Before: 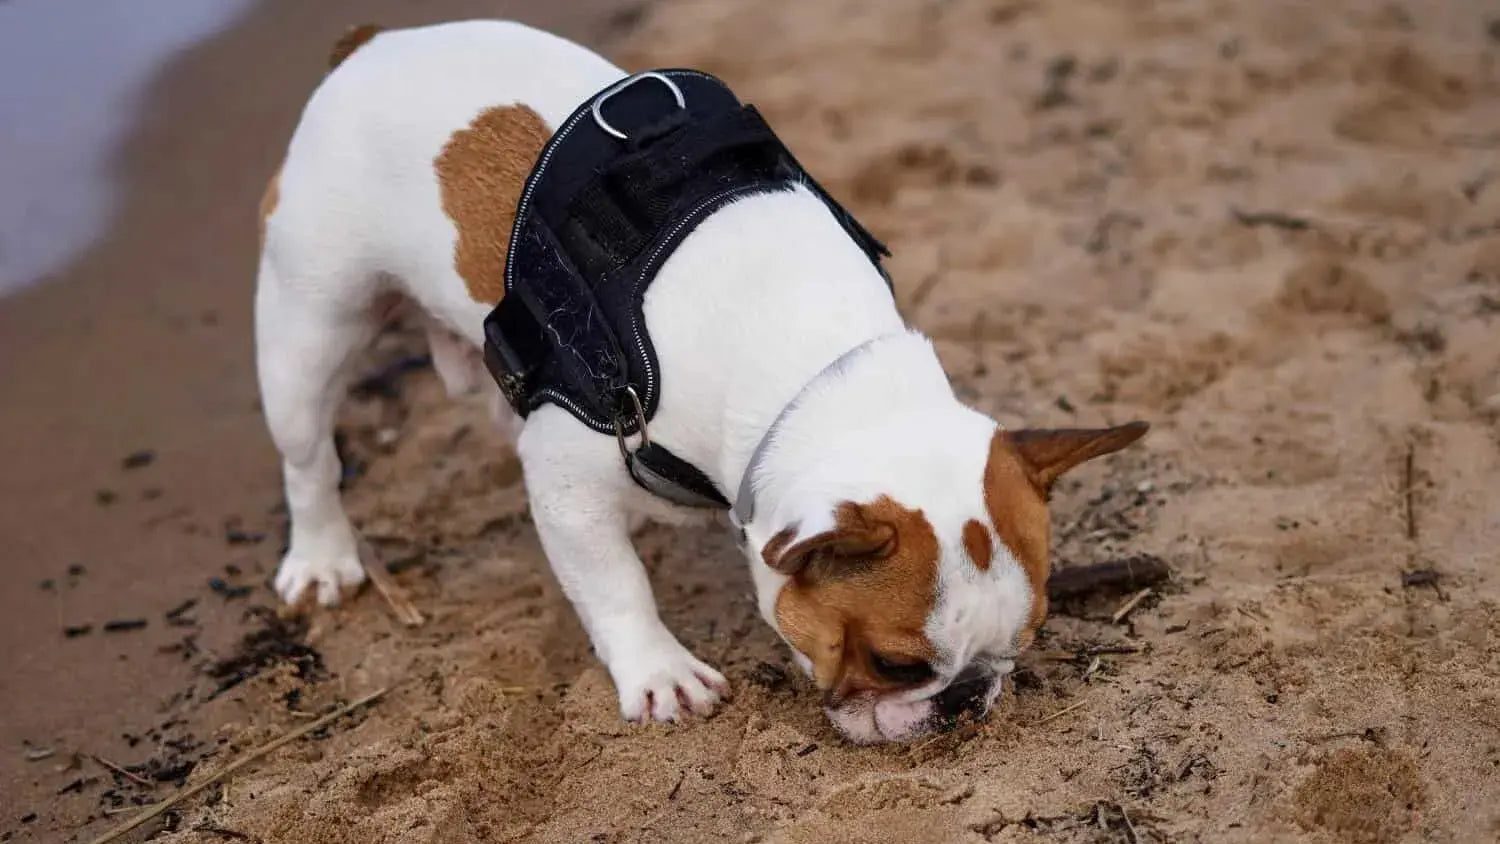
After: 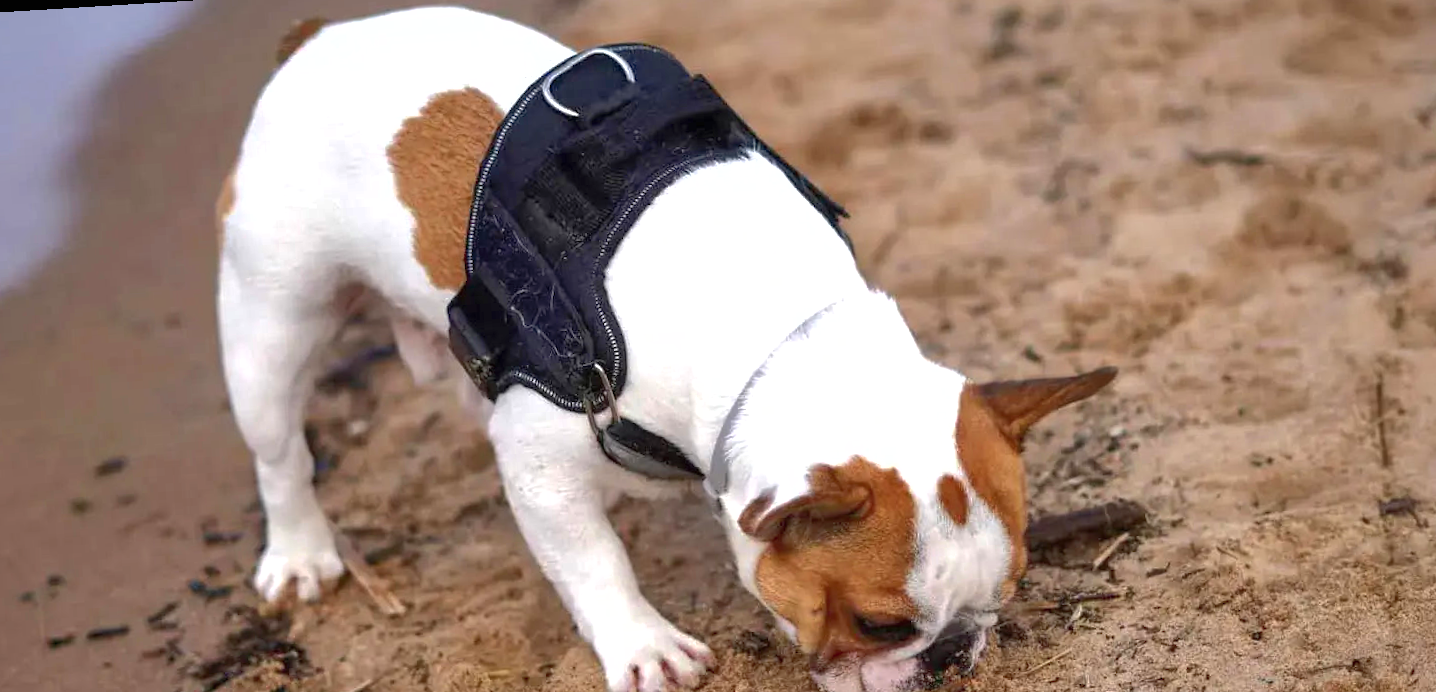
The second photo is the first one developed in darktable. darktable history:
crop and rotate: top 0%, bottom 11.49%
rotate and perspective: rotation -3.52°, crop left 0.036, crop right 0.964, crop top 0.081, crop bottom 0.919
exposure: black level correction 0, exposure 0.68 EV, compensate exposure bias true, compensate highlight preservation false
shadows and highlights: on, module defaults
